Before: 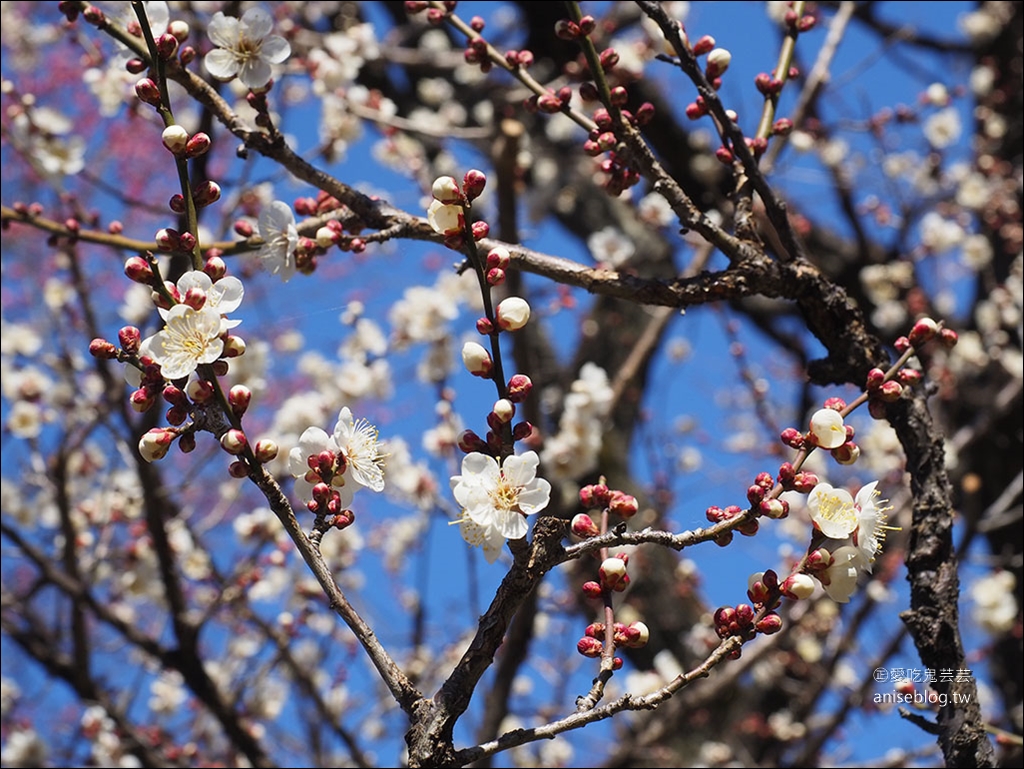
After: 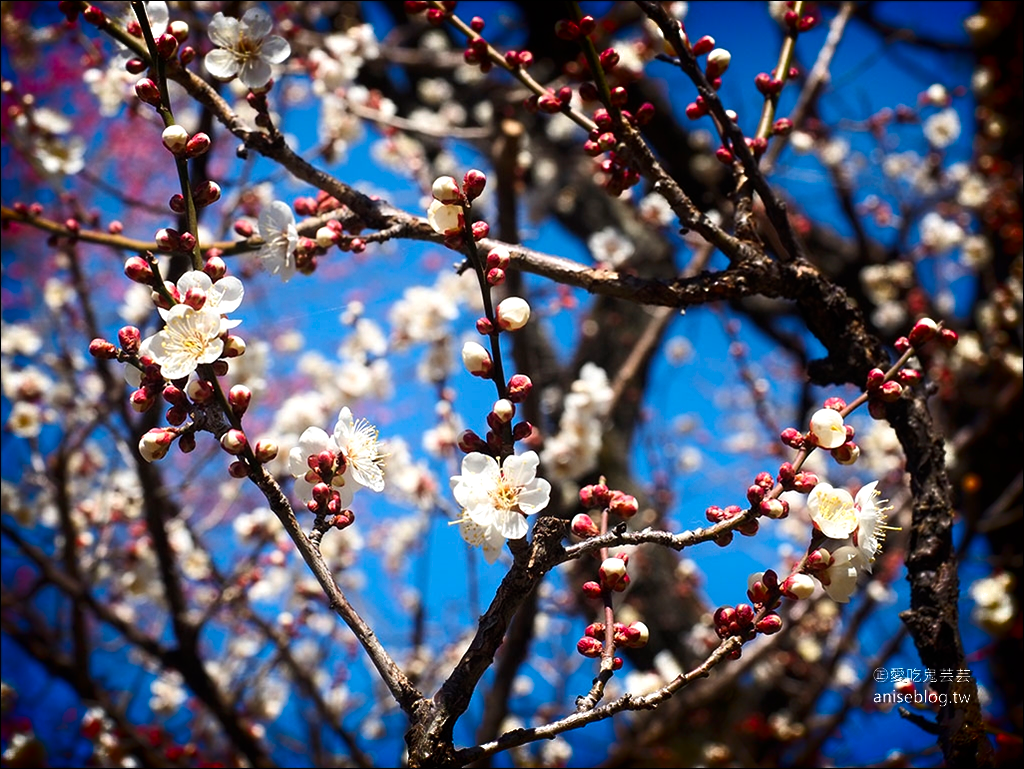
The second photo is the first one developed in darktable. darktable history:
tone equalizer: -8 EV -0.396 EV, -7 EV -0.36 EV, -6 EV -0.362 EV, -5 EV -0.211 EV, -3 EV 0.244 EV, -2 EV 0.328 EV, -1 EV 0.401 EV, +0 EV 0.399 EV, edges refinement/feathering 500, mask exposure compensation -1.57 EV, preserve details no
shadows and highlights: shadows -89.75, highlights 91.06, highlights color adjustment 45.43%, soften with gaussian
